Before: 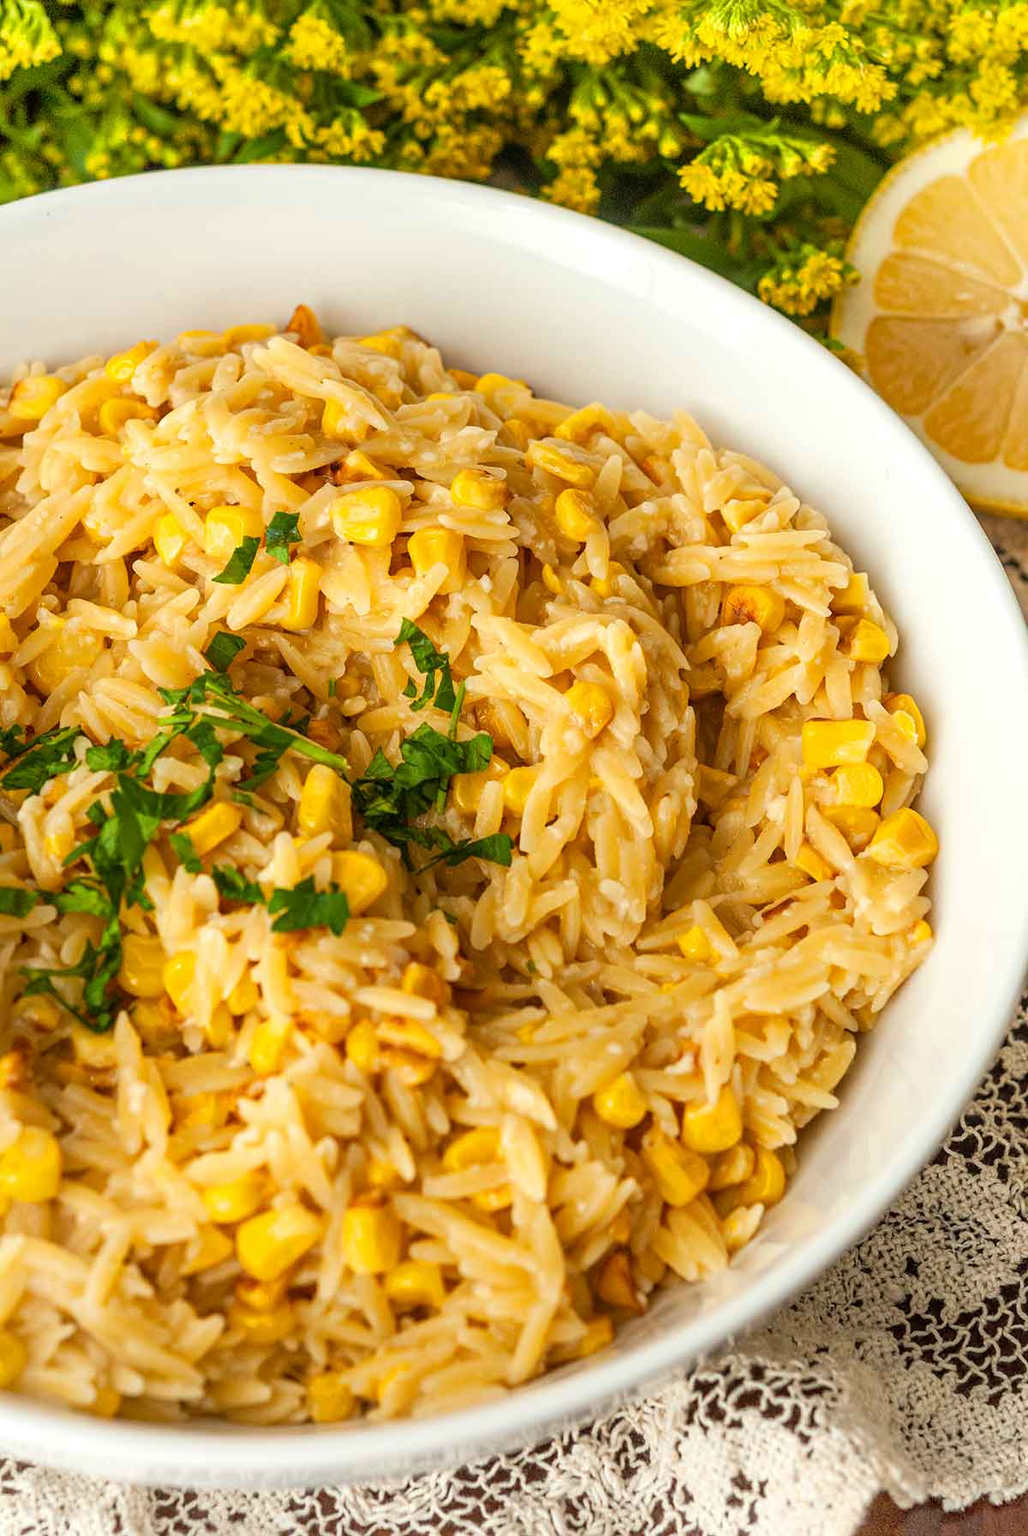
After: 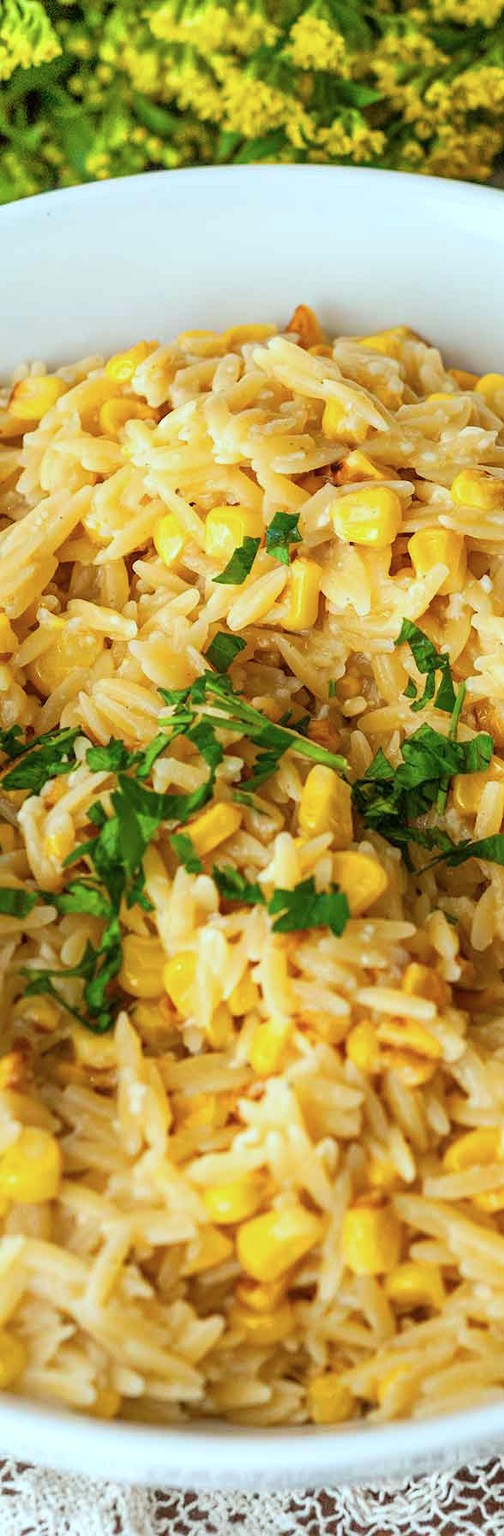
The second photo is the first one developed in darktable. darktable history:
crop and rotate: left 0%, top 0%, right 50.845%
color calibration: illuminant Planckian (black body), x 0.378, y 0.375, temperature 4065 K
